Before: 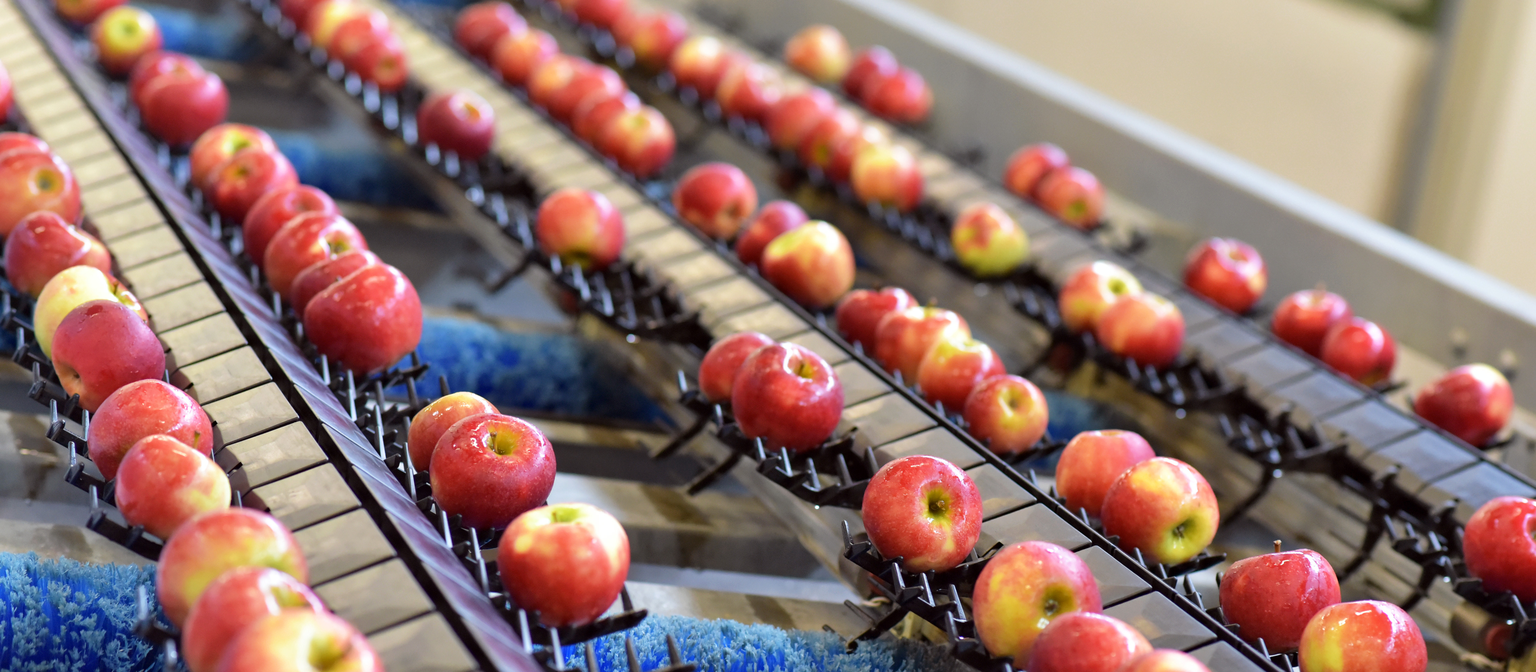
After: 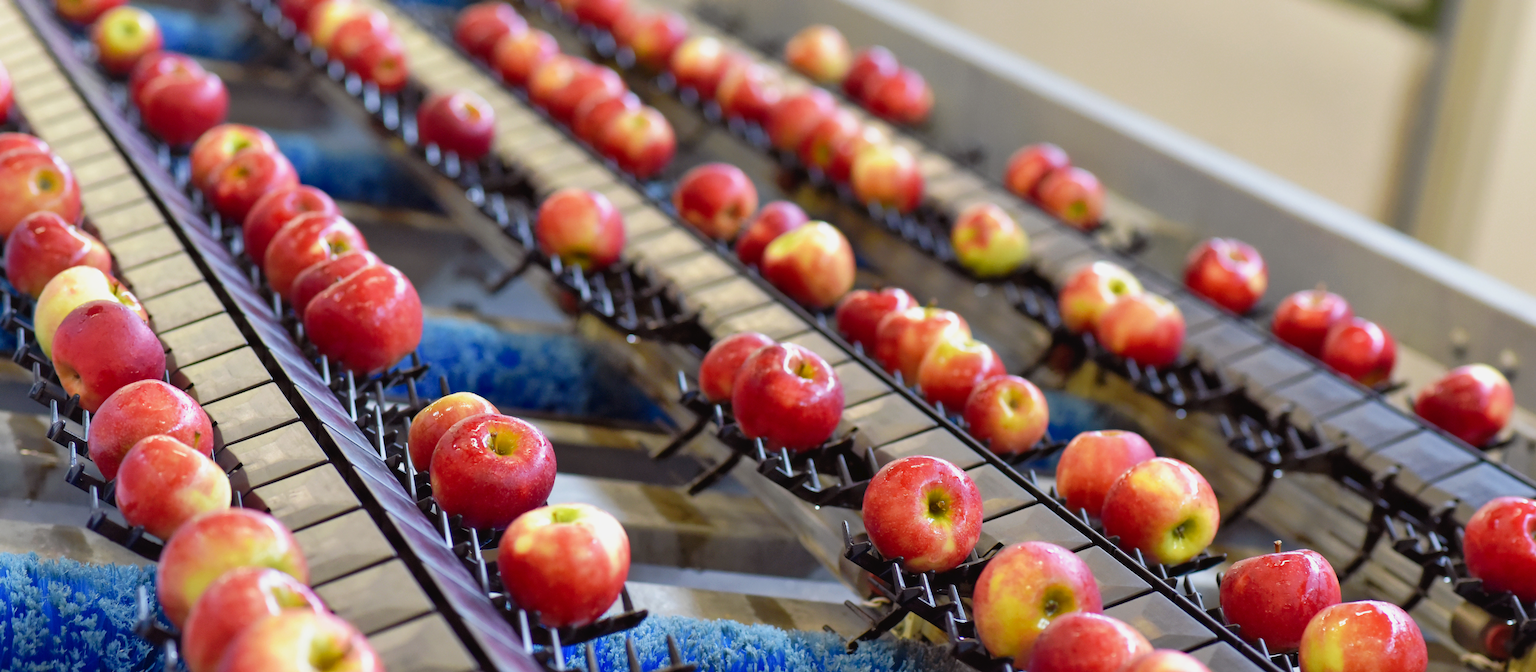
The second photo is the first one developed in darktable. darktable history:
exposure: exposure 0.457 EV, compensate exposure bias true, compensate highlight preservation false
tone equalizer: -8 EV -0.022 EV, -7 EV 0.016 EV, -6 EV -0.008 EV, -5 EV 0.004 EV, -4 EV -0.049 EV, -3 EV -0.241 EV, -2 EV -0.652 EV, -1 EV -0.986 EV, +0 EV -0.944 EV
tone curve: curves: ch0 [(0, 0) (0.003, 0.025) (0.011, 0.025) (0.025, 0.029) (0.044, 0.035) (0.069, 0.053) (0.1, 0.083) (0.136, 0.118) (0.177, 0.163) (0.224, 0.22) (0.277, 0.295) (0.335, 0.371) (0.399, 0.444) (0.468, 0.524) (0.543, 0.618) (0.623, 0.702) (0.709, 0.79) (0.801, 0.89) (0.898, 0.973) (1, 1)], preserve colors none
